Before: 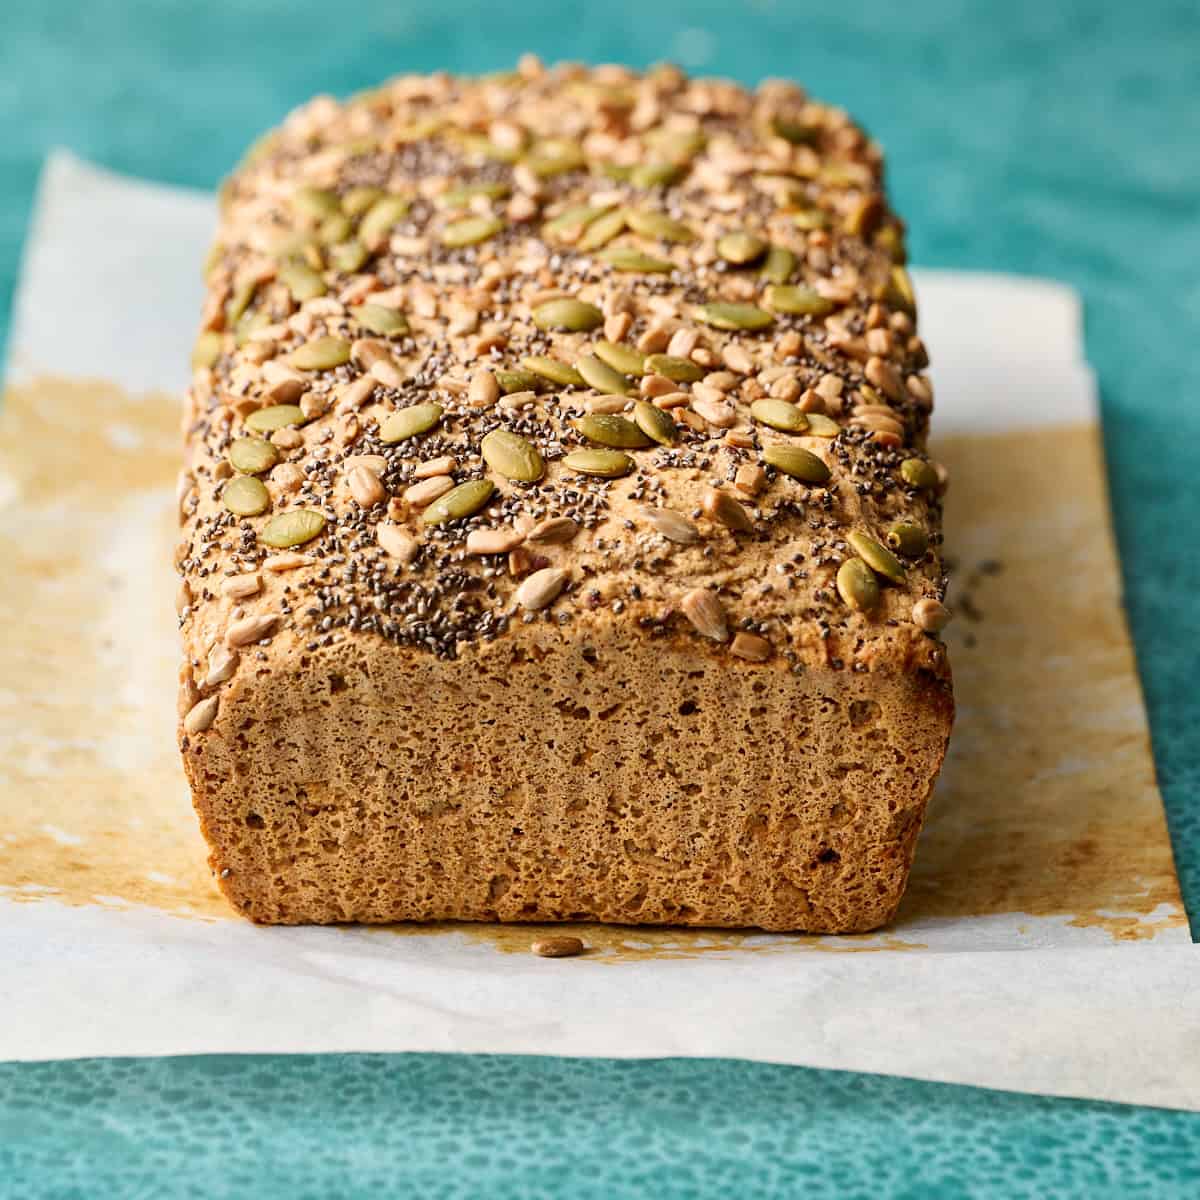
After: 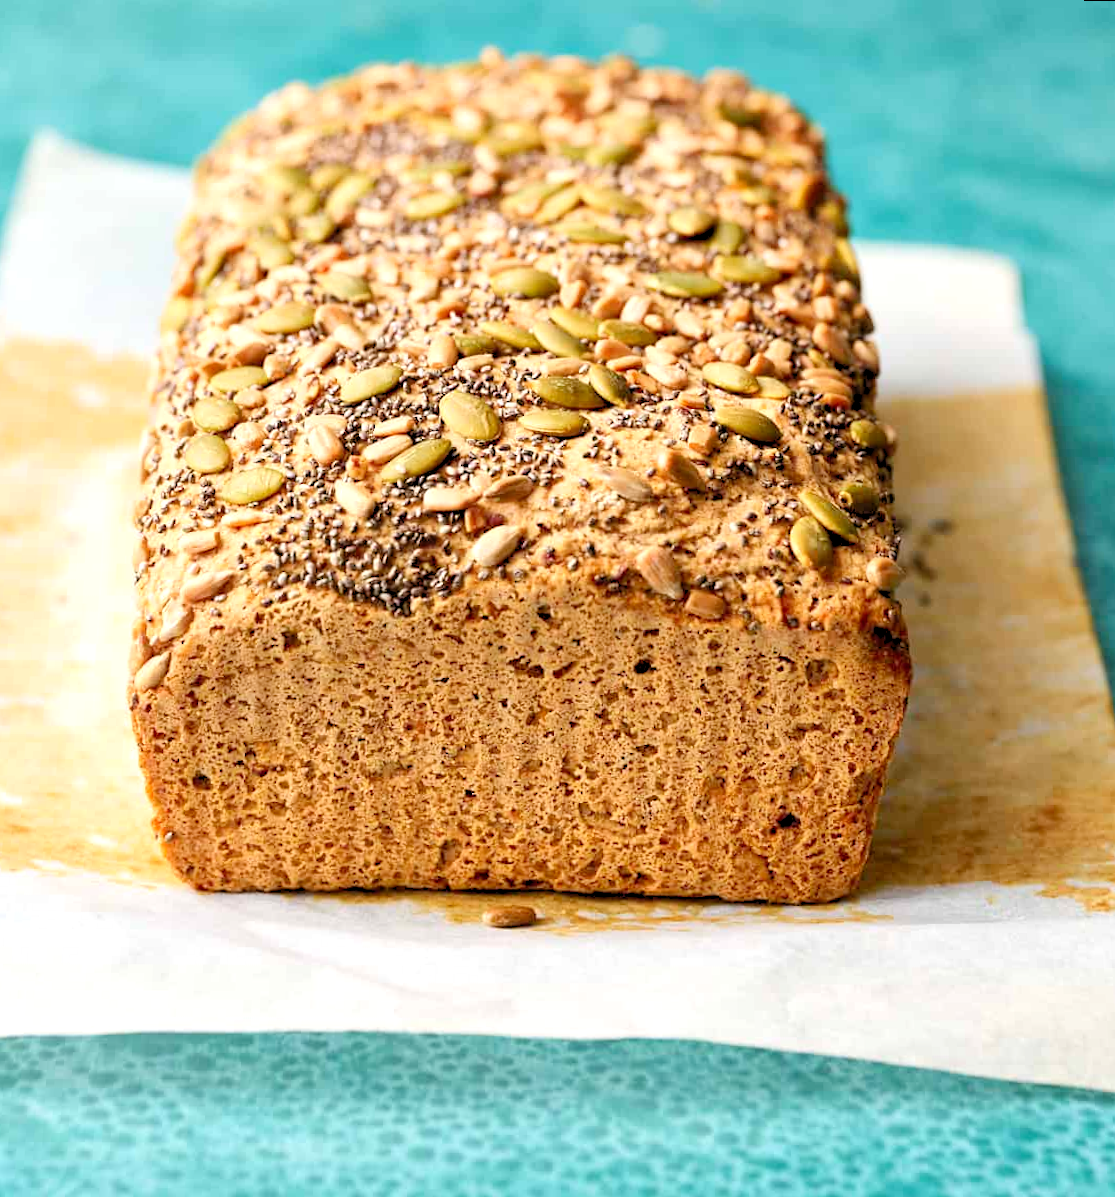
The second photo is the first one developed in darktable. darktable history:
levels: black 3.83%, white 90.64%, levels [0.044, 0.416, 0.908]
rotate and perspective: rotation 0.215°, lens shift (vertical) -0.139, crop left 0.069, crop right 0.939, crop top 0.002, crop bottom 0.996
